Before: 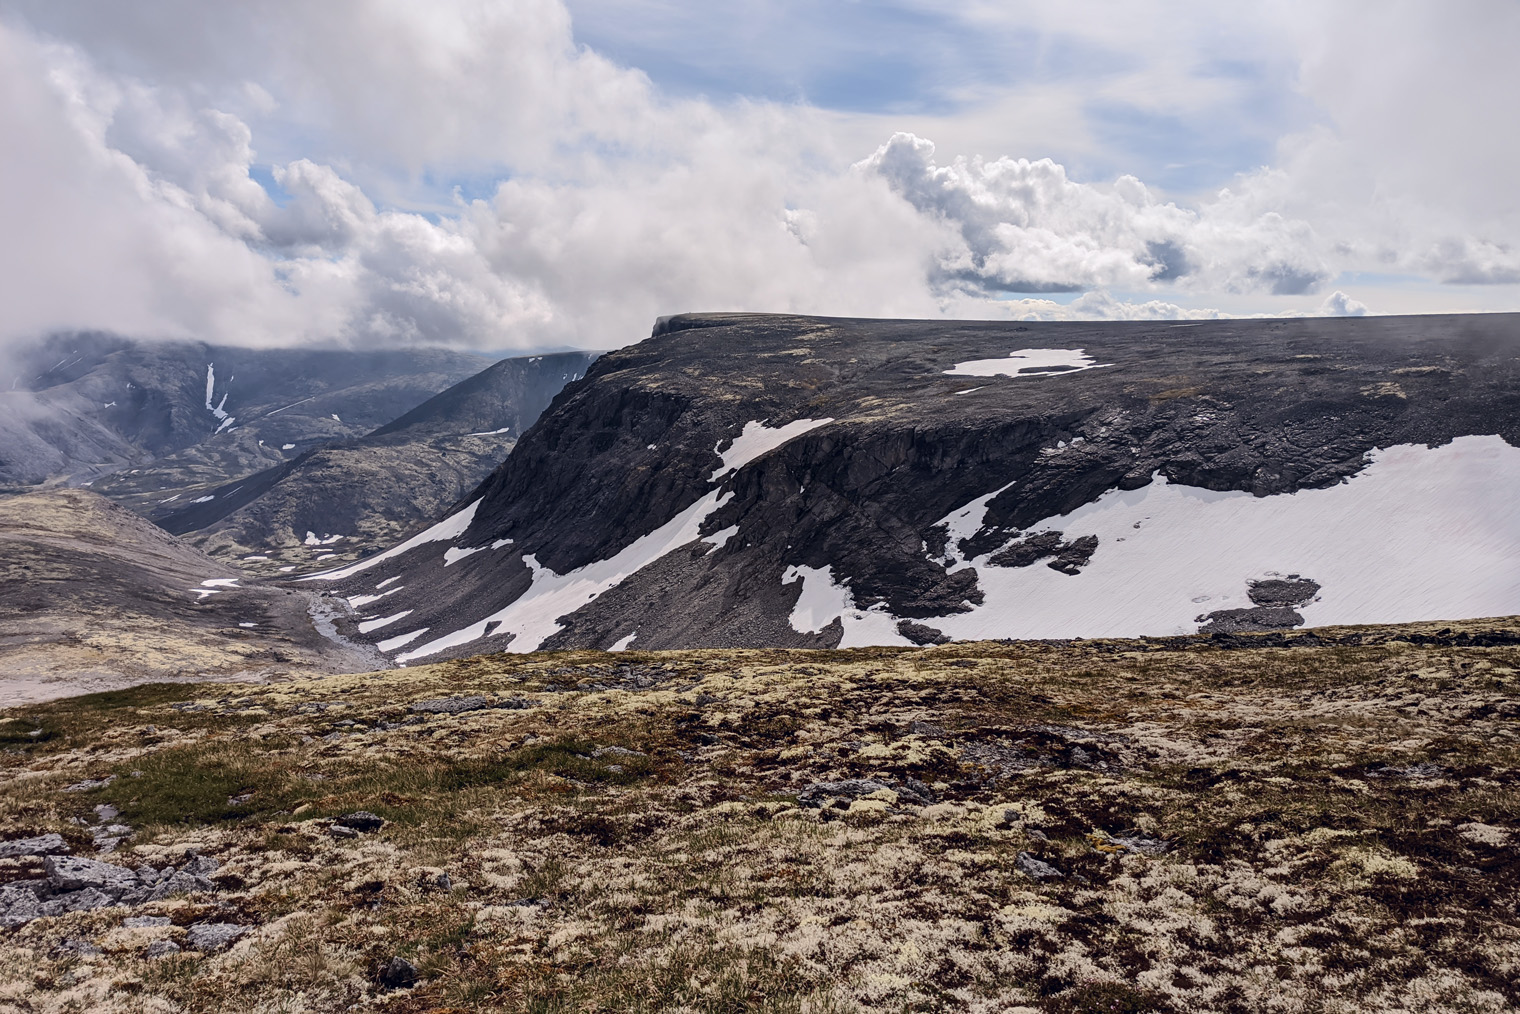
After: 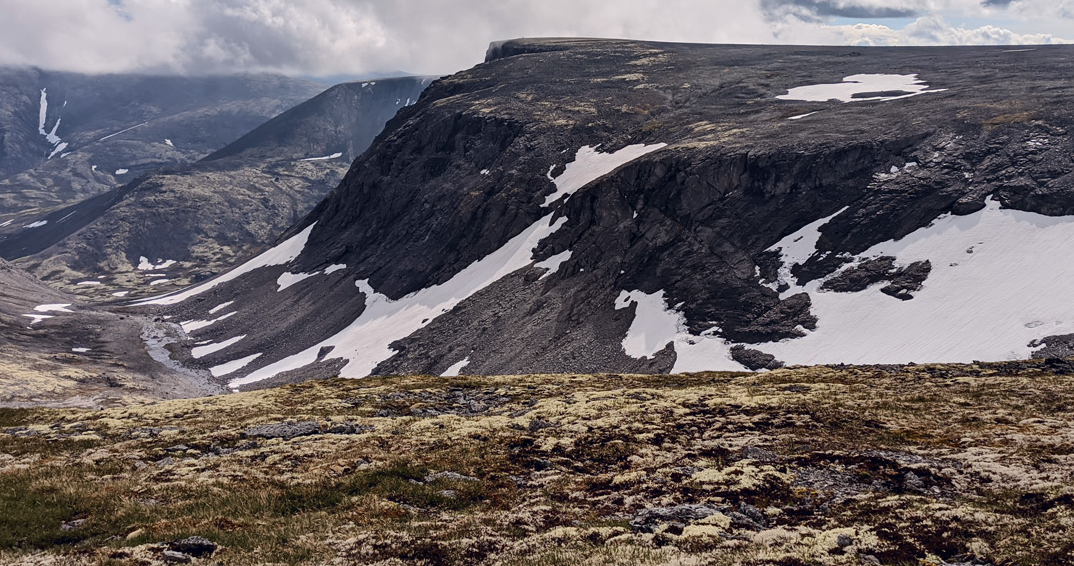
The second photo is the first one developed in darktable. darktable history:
crop: left 11.023%, top 27.175%, right 18.302%, bottom 16.993%
